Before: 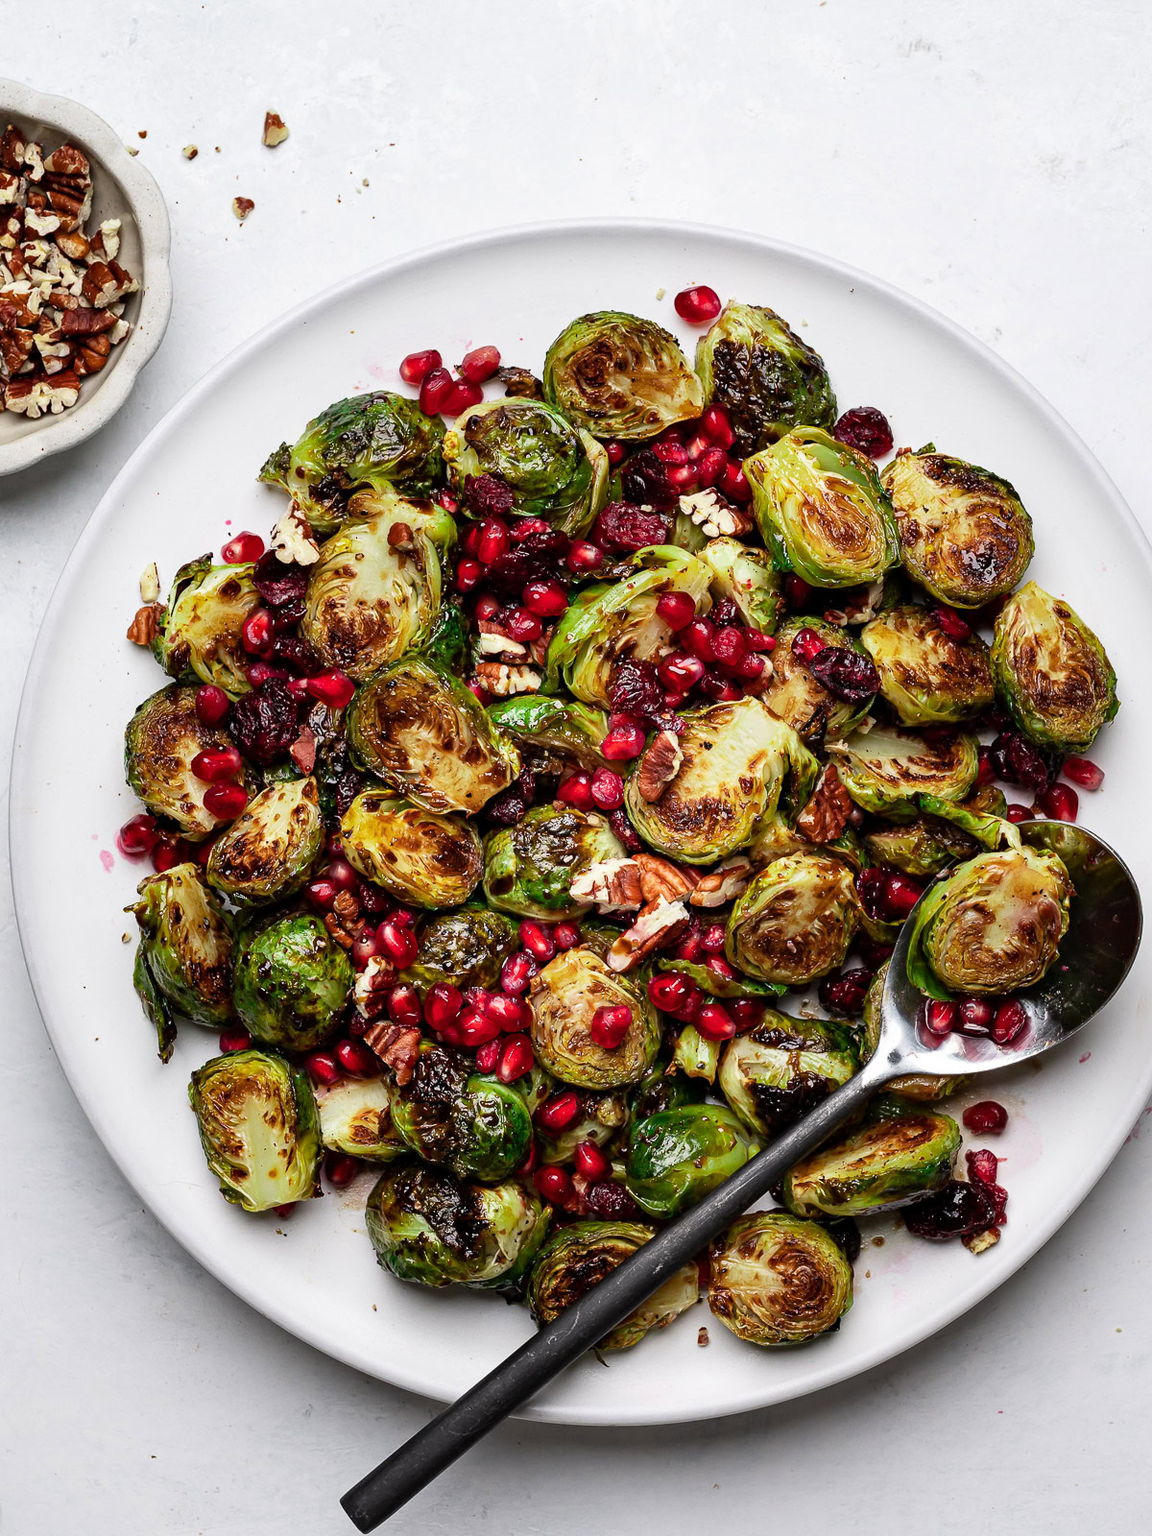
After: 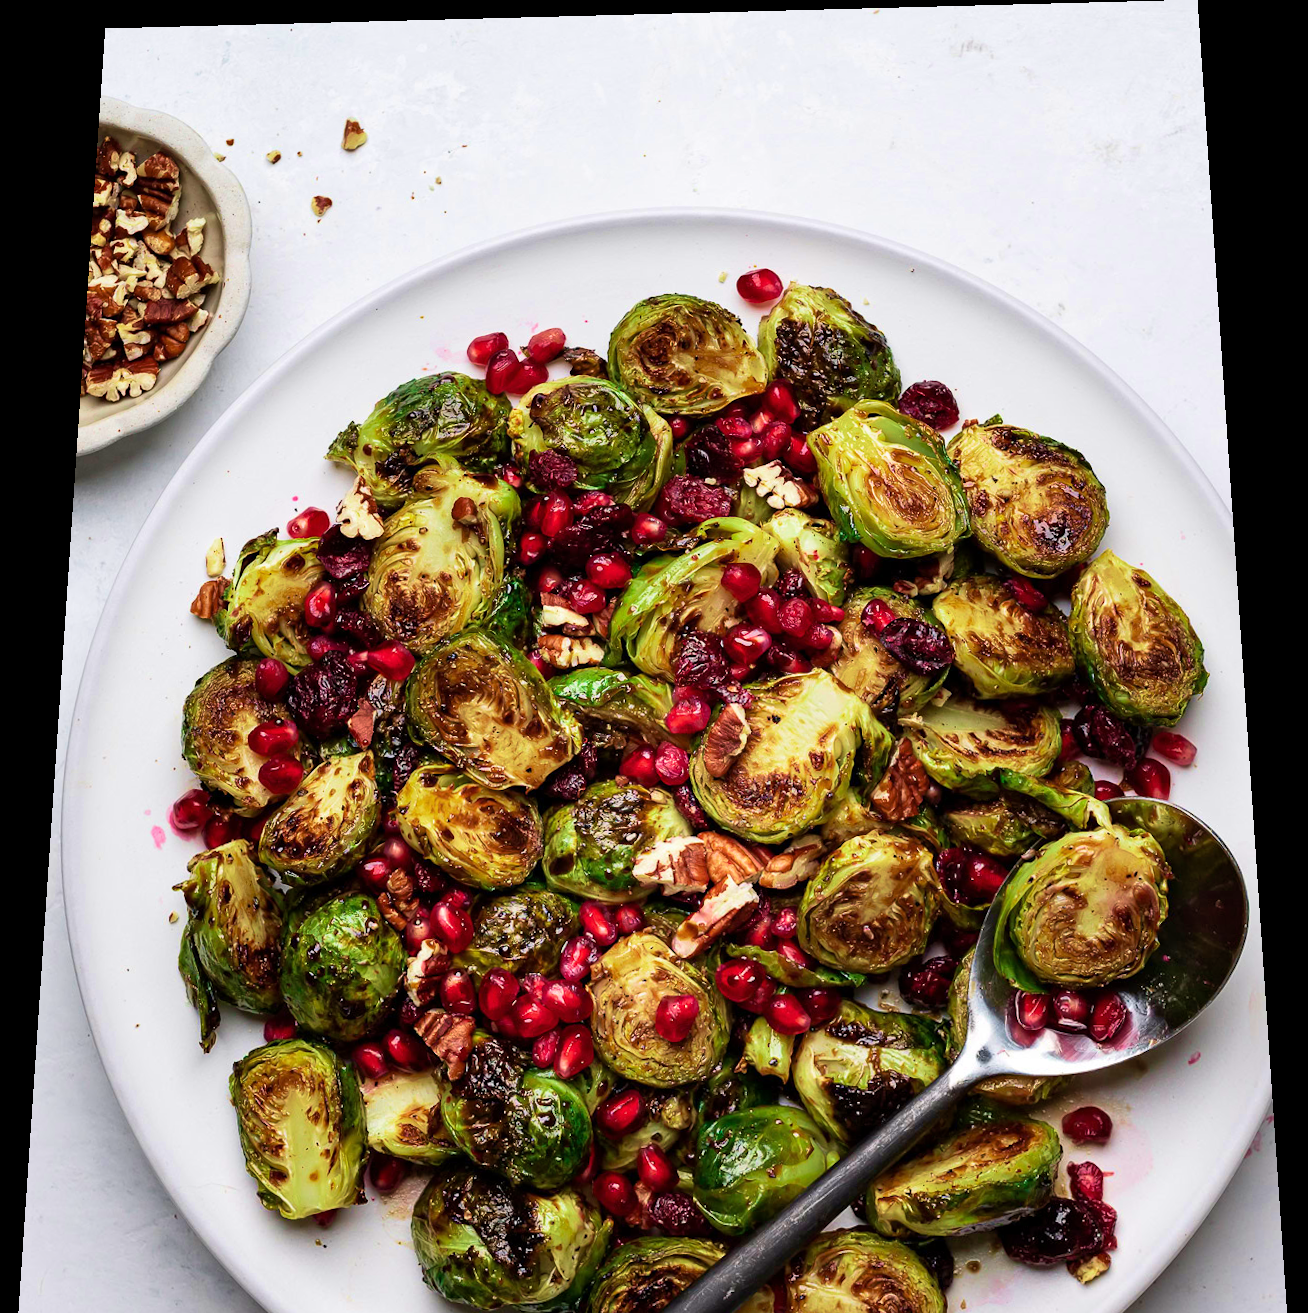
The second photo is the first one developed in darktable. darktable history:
rotate and perspective: rotation 0.128°, lens shift (vertical) -0.181, lens shift (horizontal) -0.044, shear 0.001, automatic cropping off
crop: bottom 19.644%
velvia: strength 67.07%, mid-tones bias 0.972
